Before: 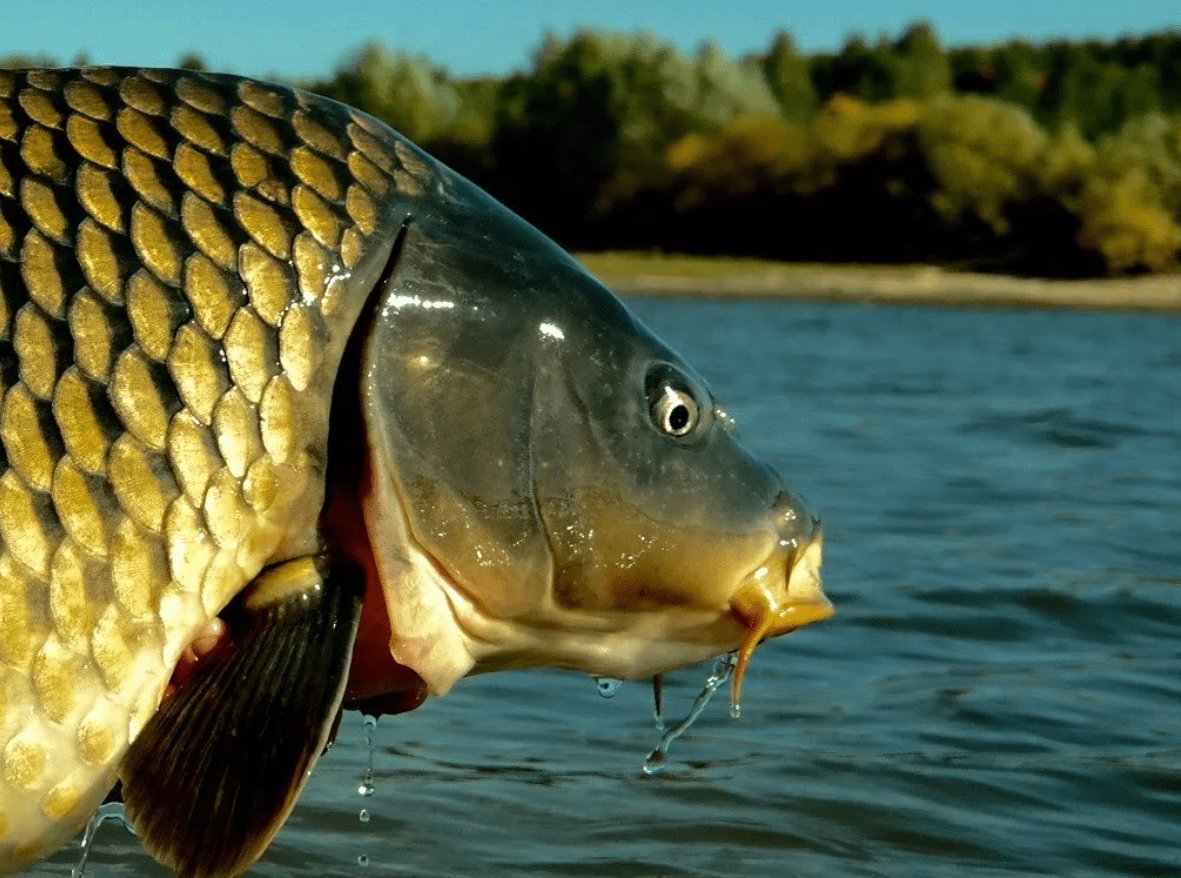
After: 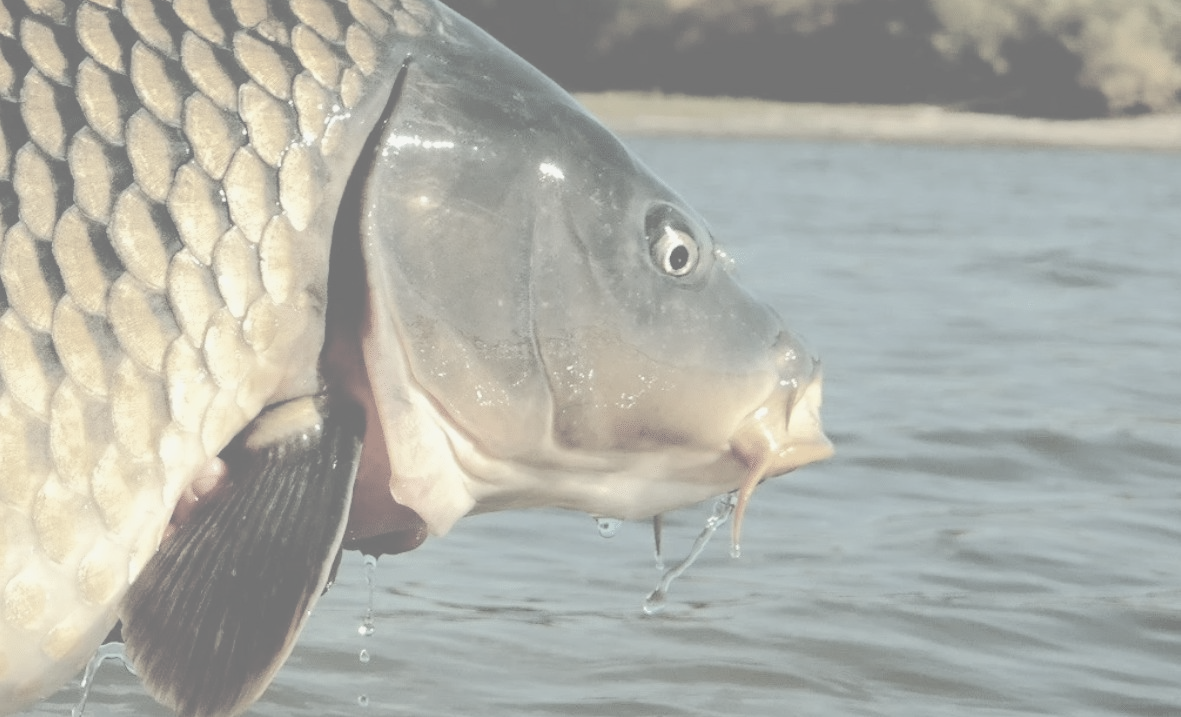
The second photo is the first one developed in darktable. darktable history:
crop and rotate: top 18.243%
tone equalizer: -8 EV -0.407 EV, -7 EV -0.36 EV, -6 EV -0.319 EV, -5 EV -0.198 EV, -3 EV 0.2 EV, -2 EV 0.312 EV, -1 EV 0.407 EV, +0 EV 0.415 EV
contrast brightness saturation: contrast -0.331, brightness 0.734, saturation -0.762
exposure: exposure 0.123 EV, compensate highlight preservation false
